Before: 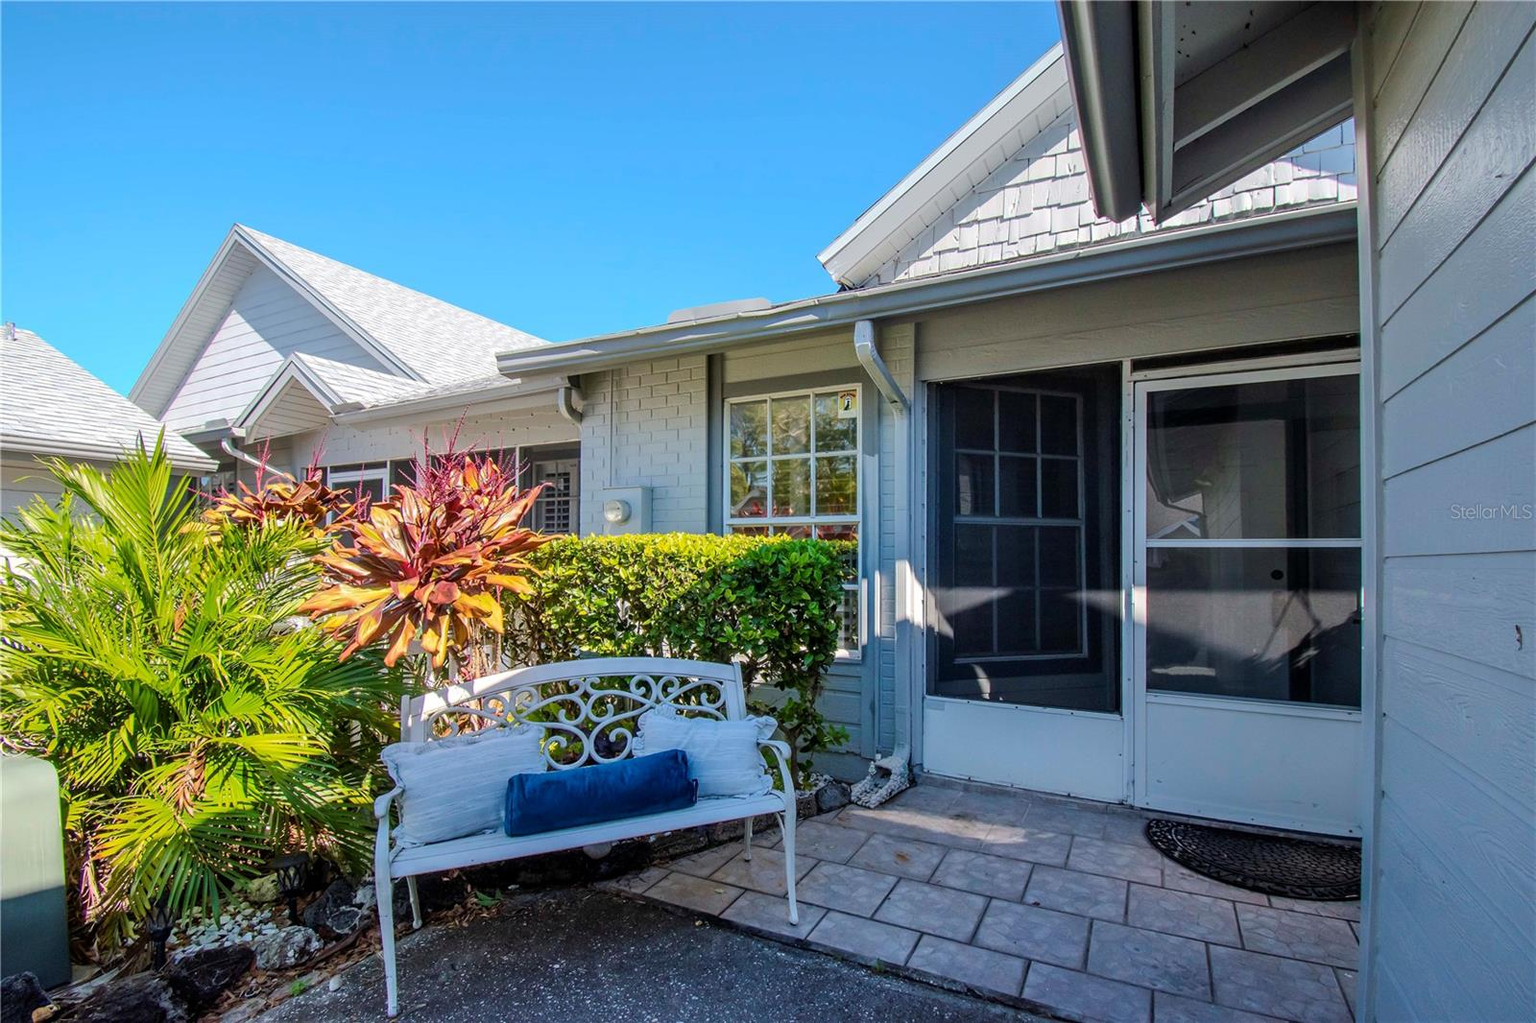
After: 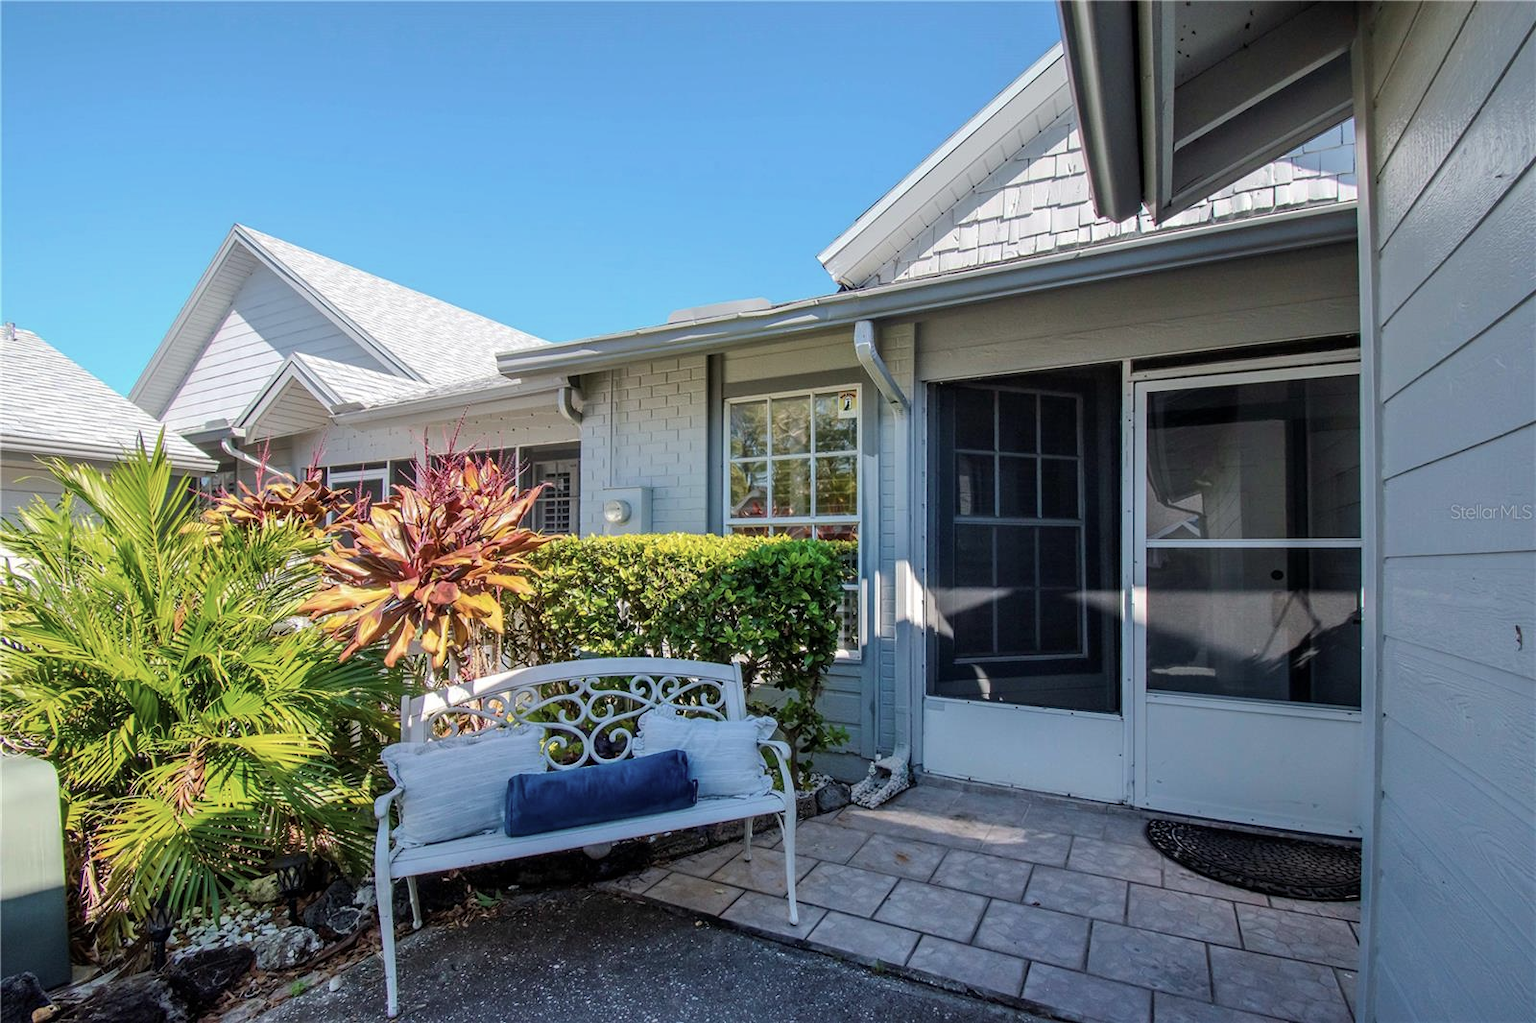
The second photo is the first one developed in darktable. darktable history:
color correction: highlights b* -0.034, saturation 0.796
